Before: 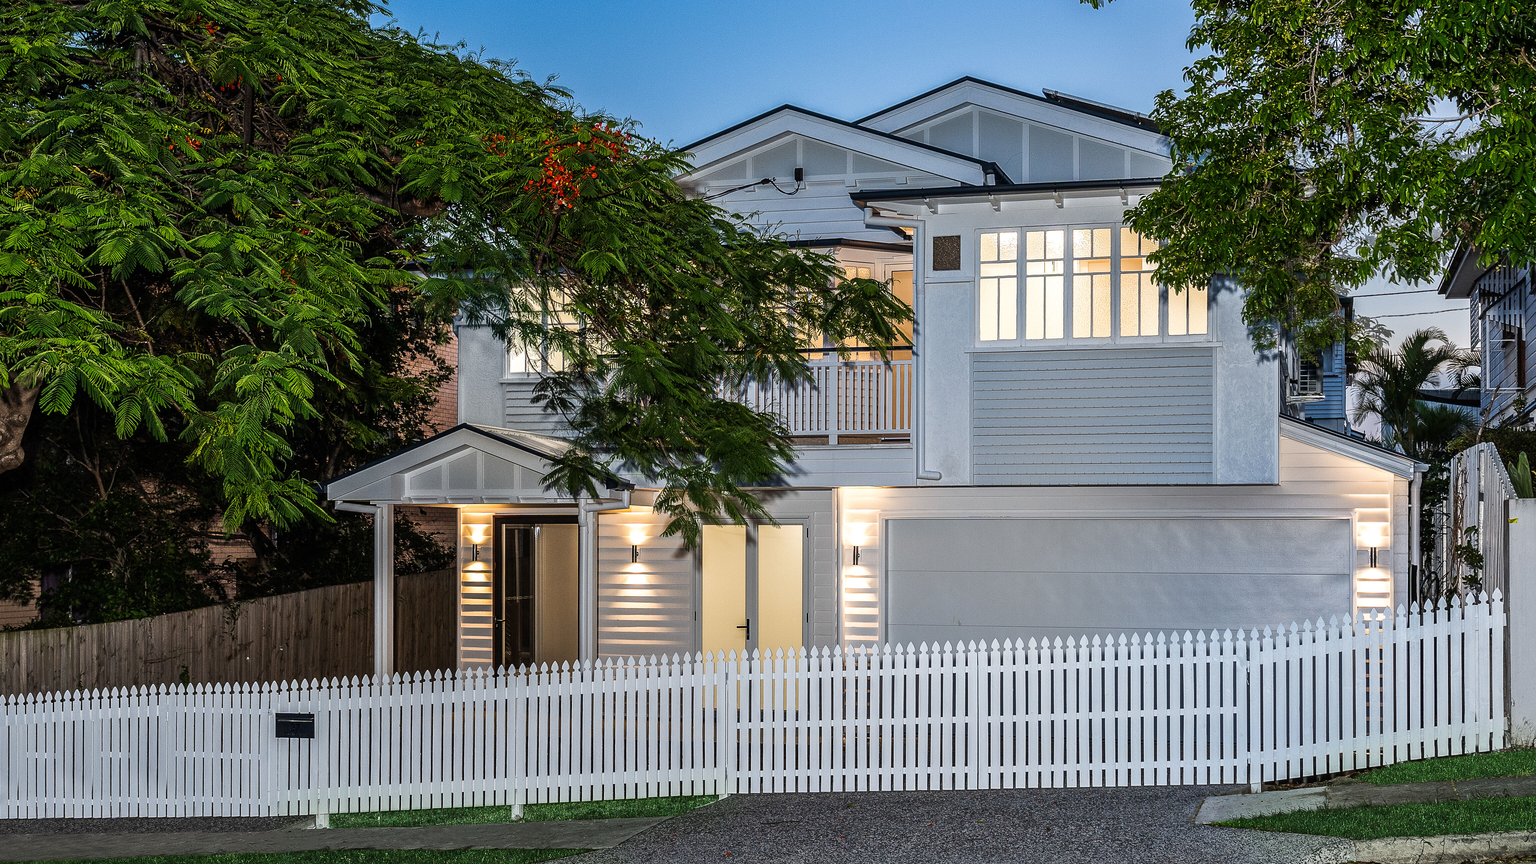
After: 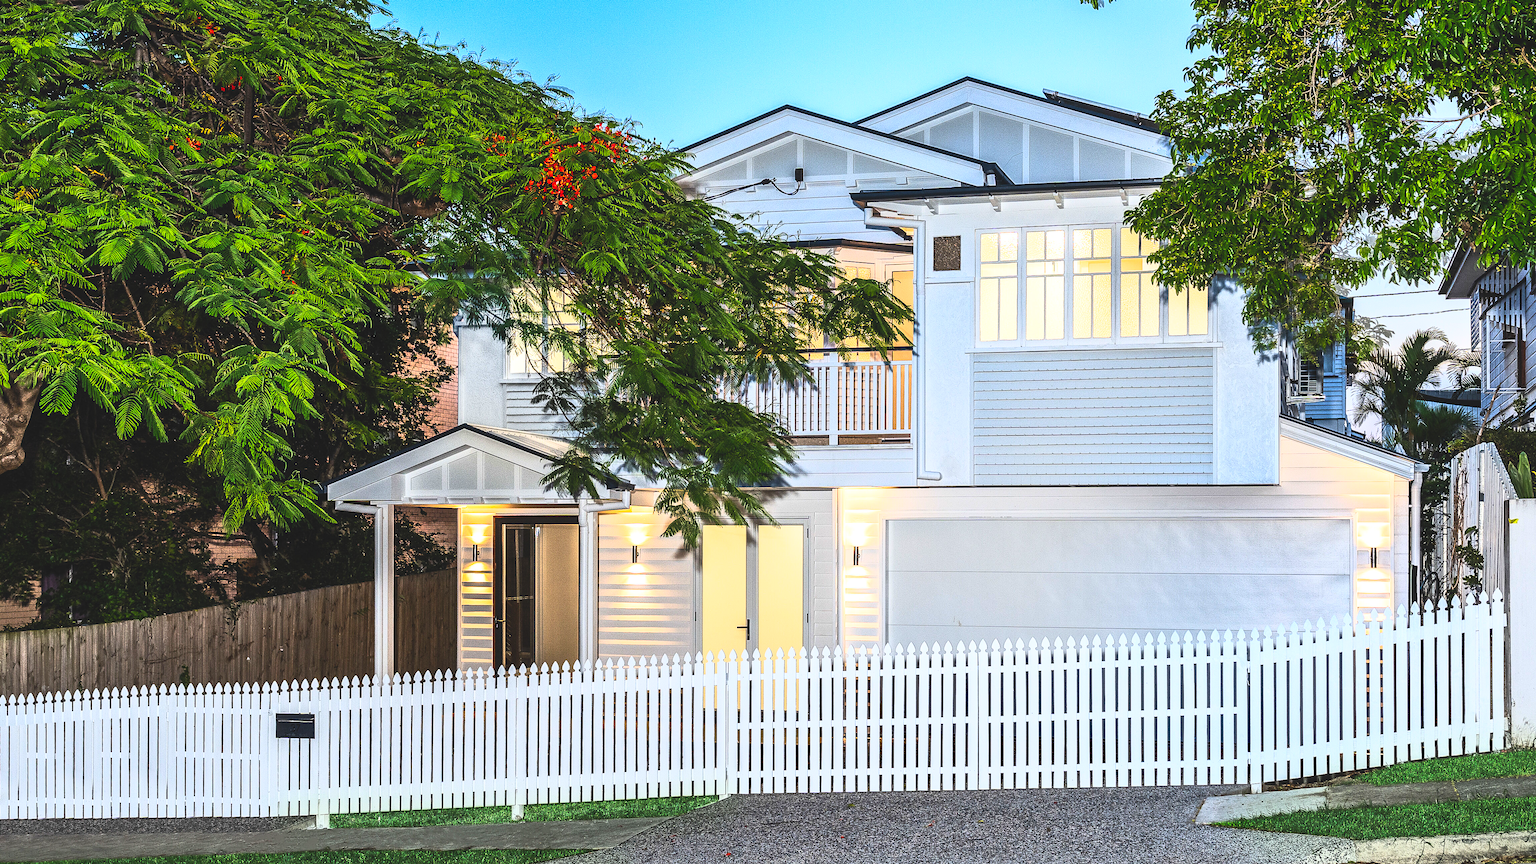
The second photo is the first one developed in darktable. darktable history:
contrast brightness saturation: contrast 0.423, brightness 0.551, saturation -0.185
exposure: black level correction -0.004, exposure 0.03 EV, compensate highlight preservation false
color correction: highlights b* -0.035, saturation 1.77
